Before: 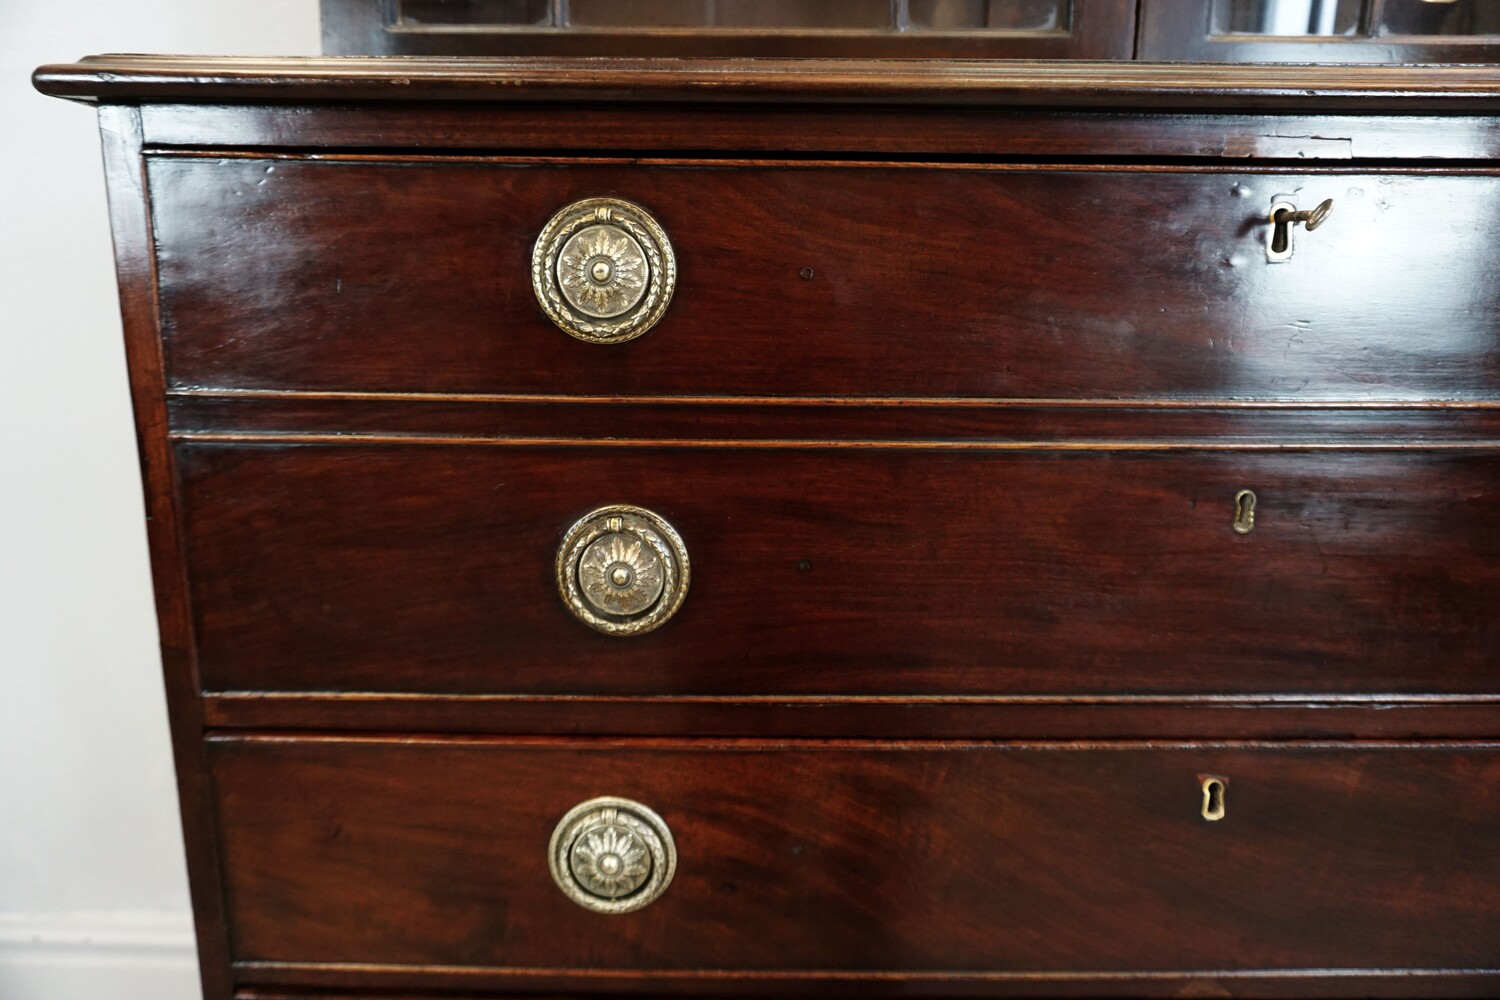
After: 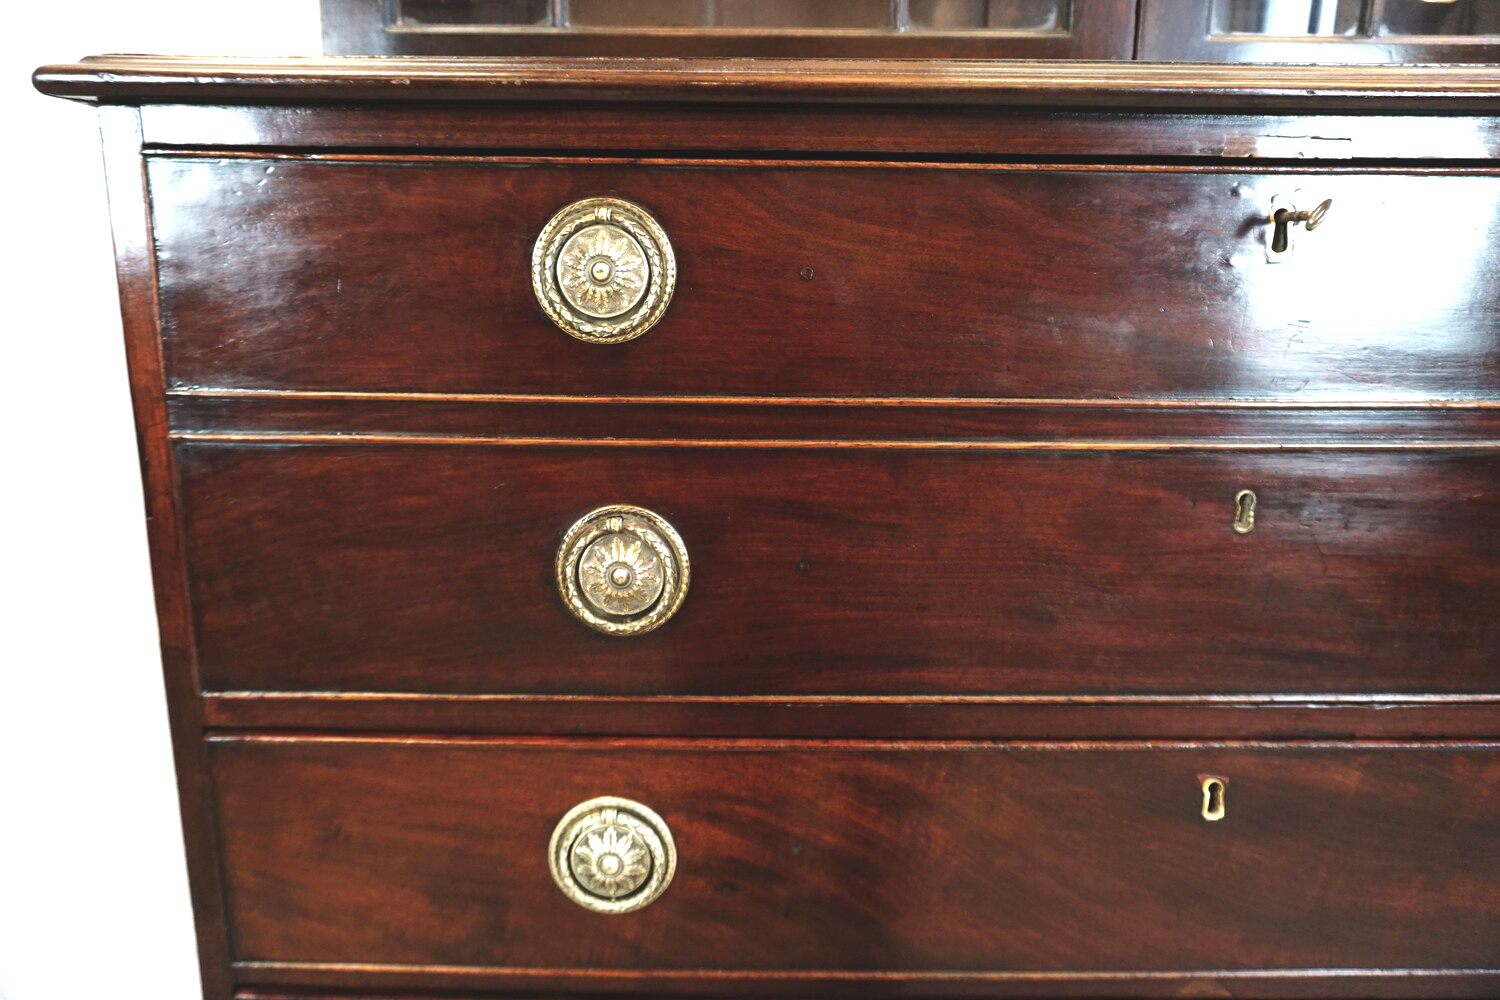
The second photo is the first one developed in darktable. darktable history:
exposure: black level correction -0.005, exposure 1 EV, compensate highlight preservation false
